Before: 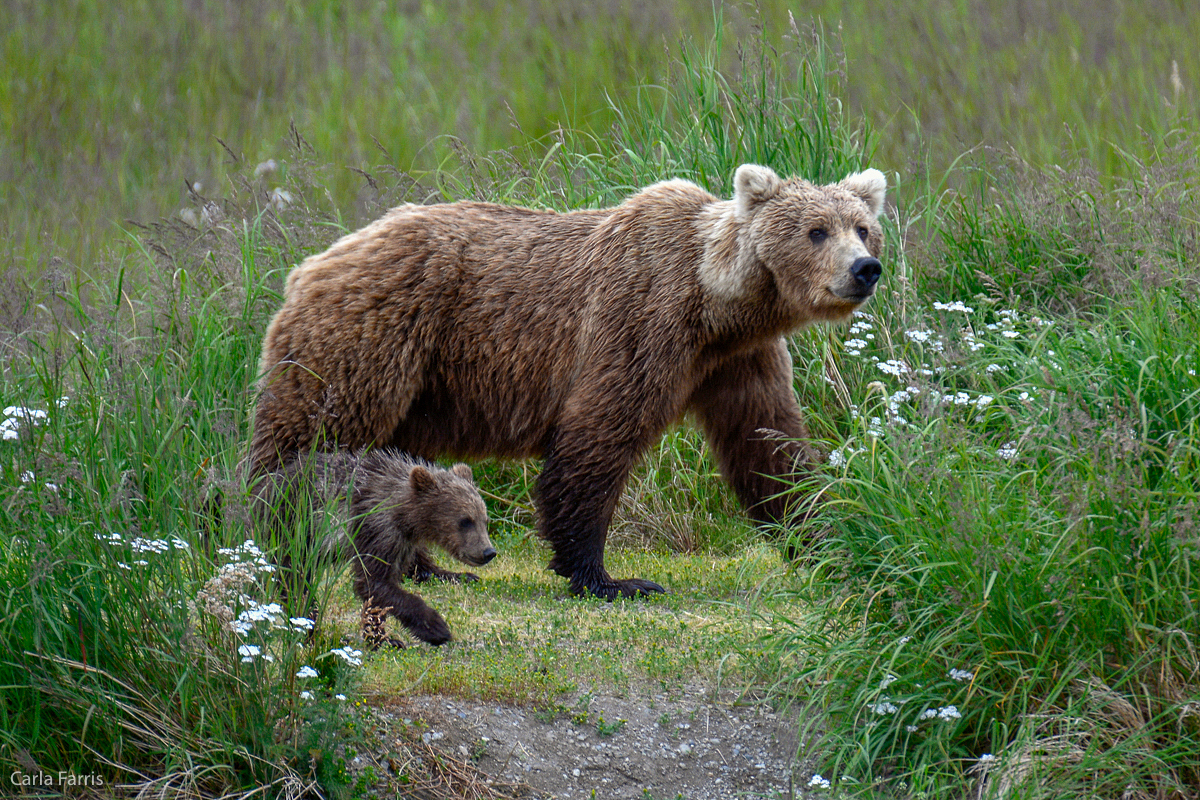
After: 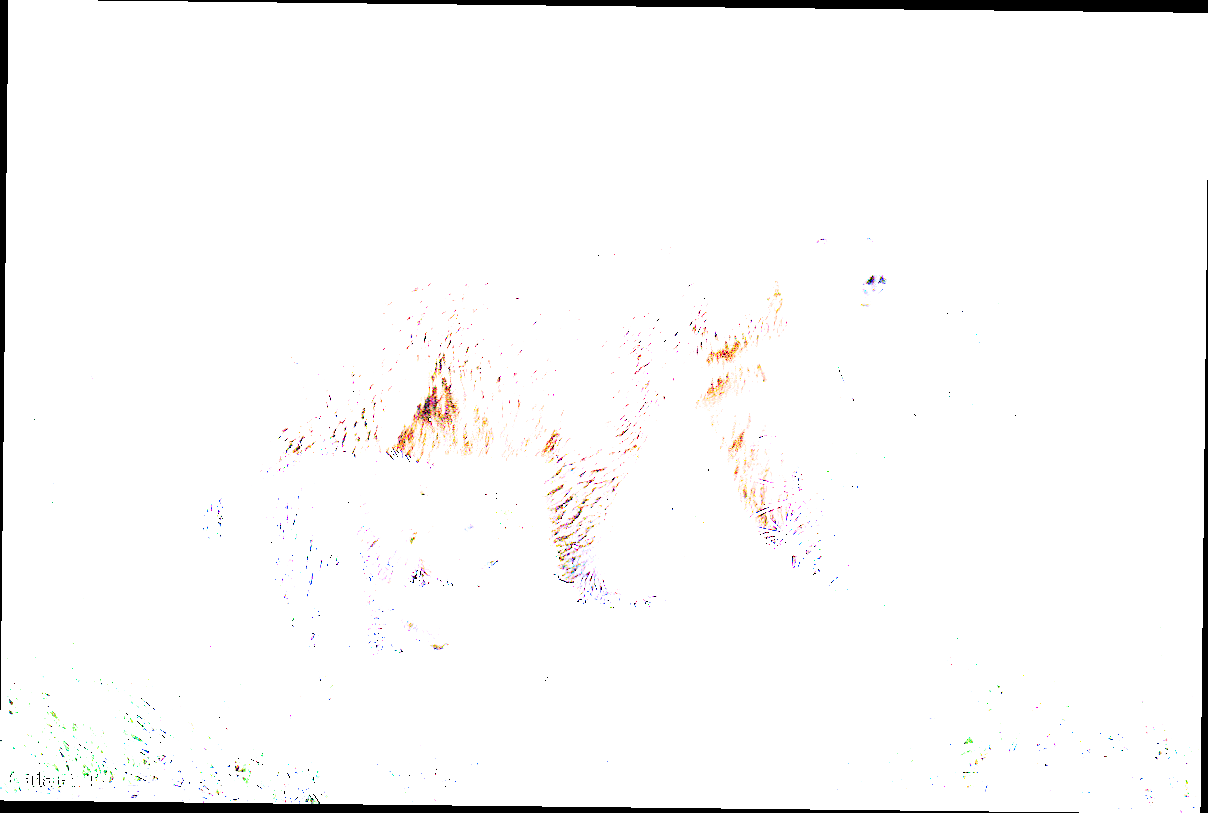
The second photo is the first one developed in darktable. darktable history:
exposure: exposure 7.917 EV, compensate highlight preservation false
crop and rotate: angle -0.64°
filmic rgb: black relative exposure -8.74 EV, white relative exposure 2.65 EV, threshold 5.98 EV, target black luminance 0%, target white luminance 99.985%, hardness 6.26, latitude 74.95%, contrast 1.321, highlights saturation mix -4.85%, color science v6 (2022), enable highlight reconstruction true
contrast brightness saturation: contrast 0.204, brightness 0.163, saturation 0.222
